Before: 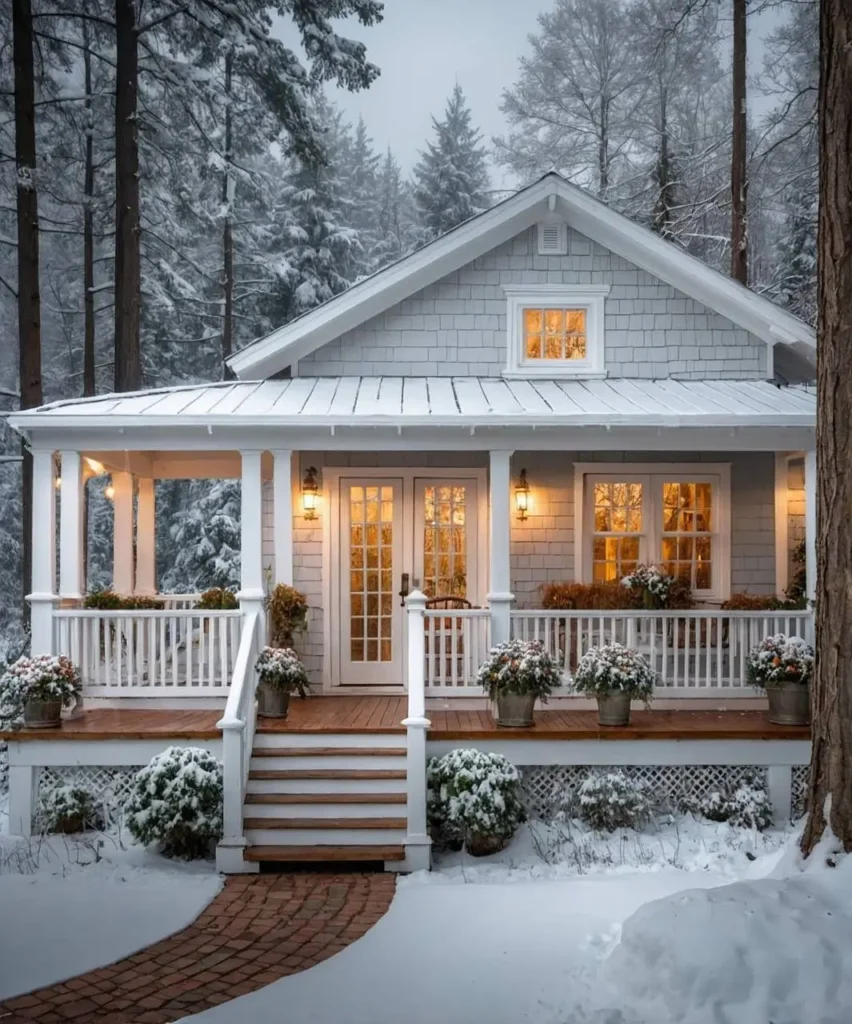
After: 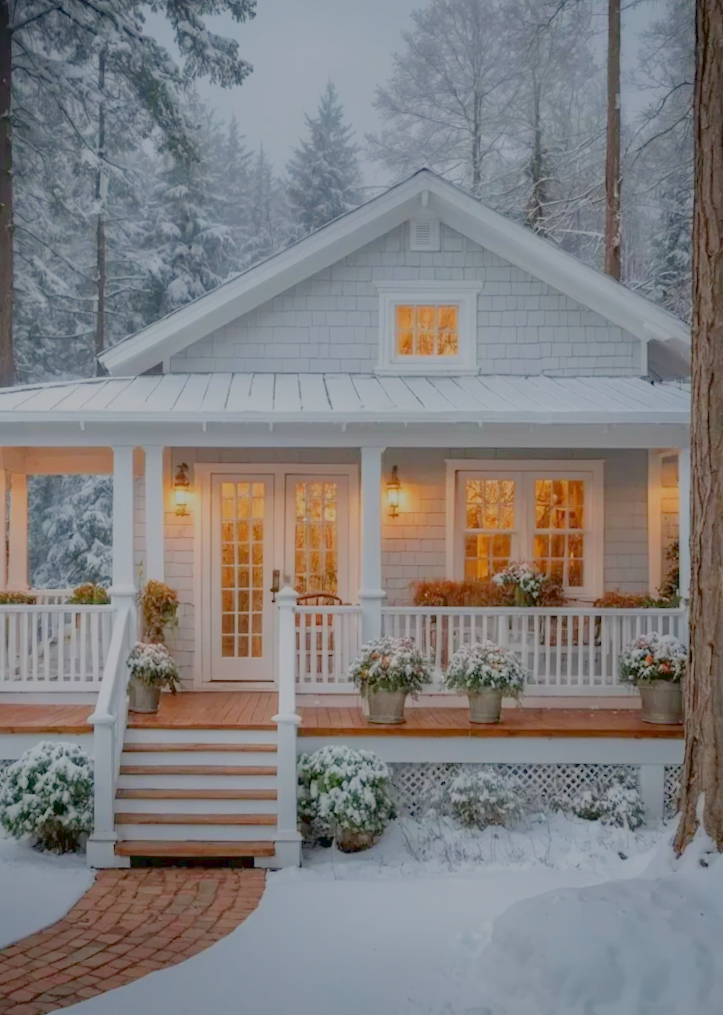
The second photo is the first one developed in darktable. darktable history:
crop and rotate: left 14.584%
rotate and perspective: rotation 0.192°, lens shift (horizontal) -0.015, crop left 0.005, crop right 0.996, crop top 0.006, crop bottom 0.99
exposure: black level correction 0.001, exposure 0.675 EV, compensate highlight preservation false
shadows and highlights: shadows -88.03, highlights -35.45, shadows color adjustment 99.15%, highlights color adjustment 0%, soften with gaussian
filmic rgb: black relative exposure -16 EV, white relative exposure 8 EV, threshold 3 EV, hardness 4.17, latitude 50%, contrast 0.5, color science v5 (2021), contrast in shadows safe, contrast in highlights safe, enable highlight reconstruction true
